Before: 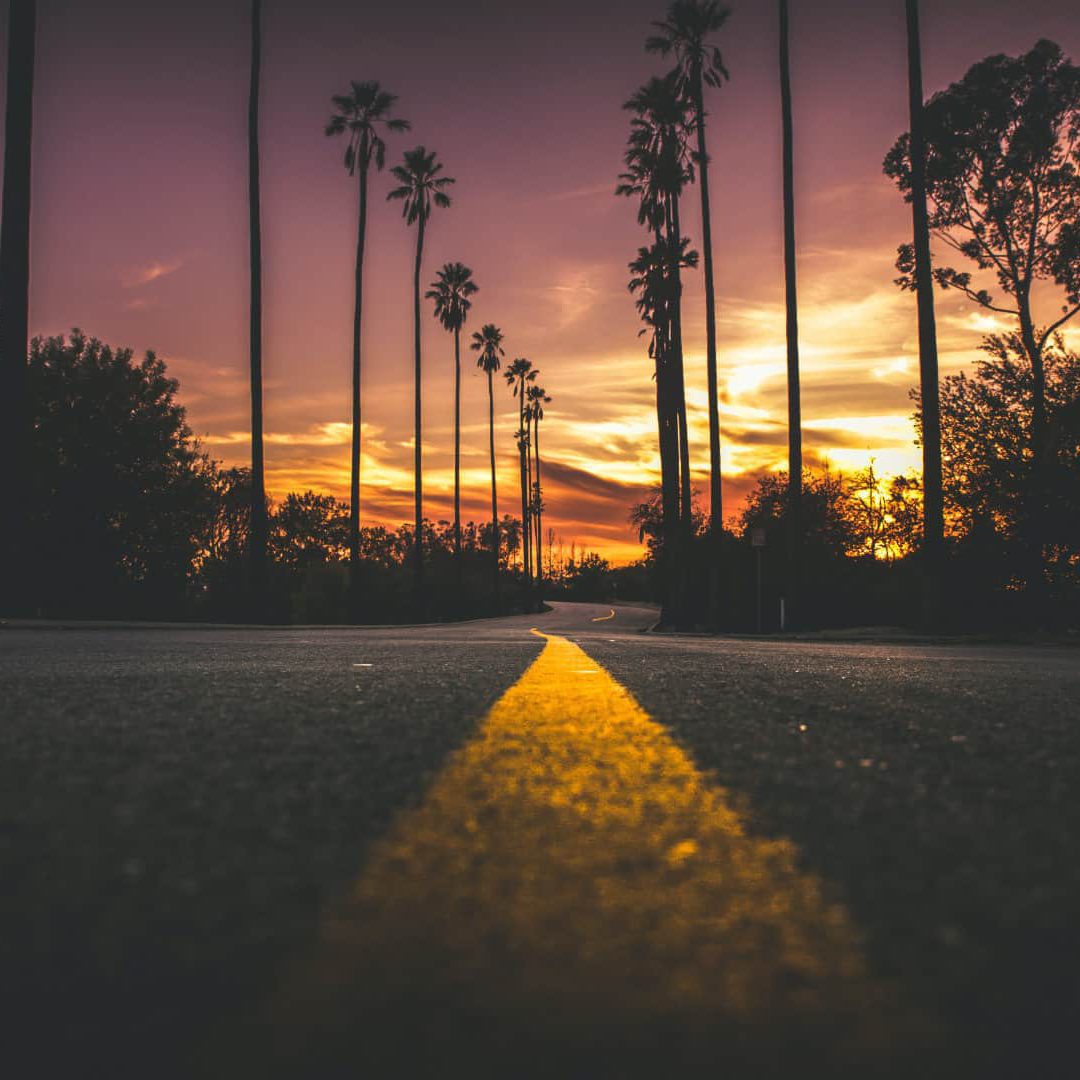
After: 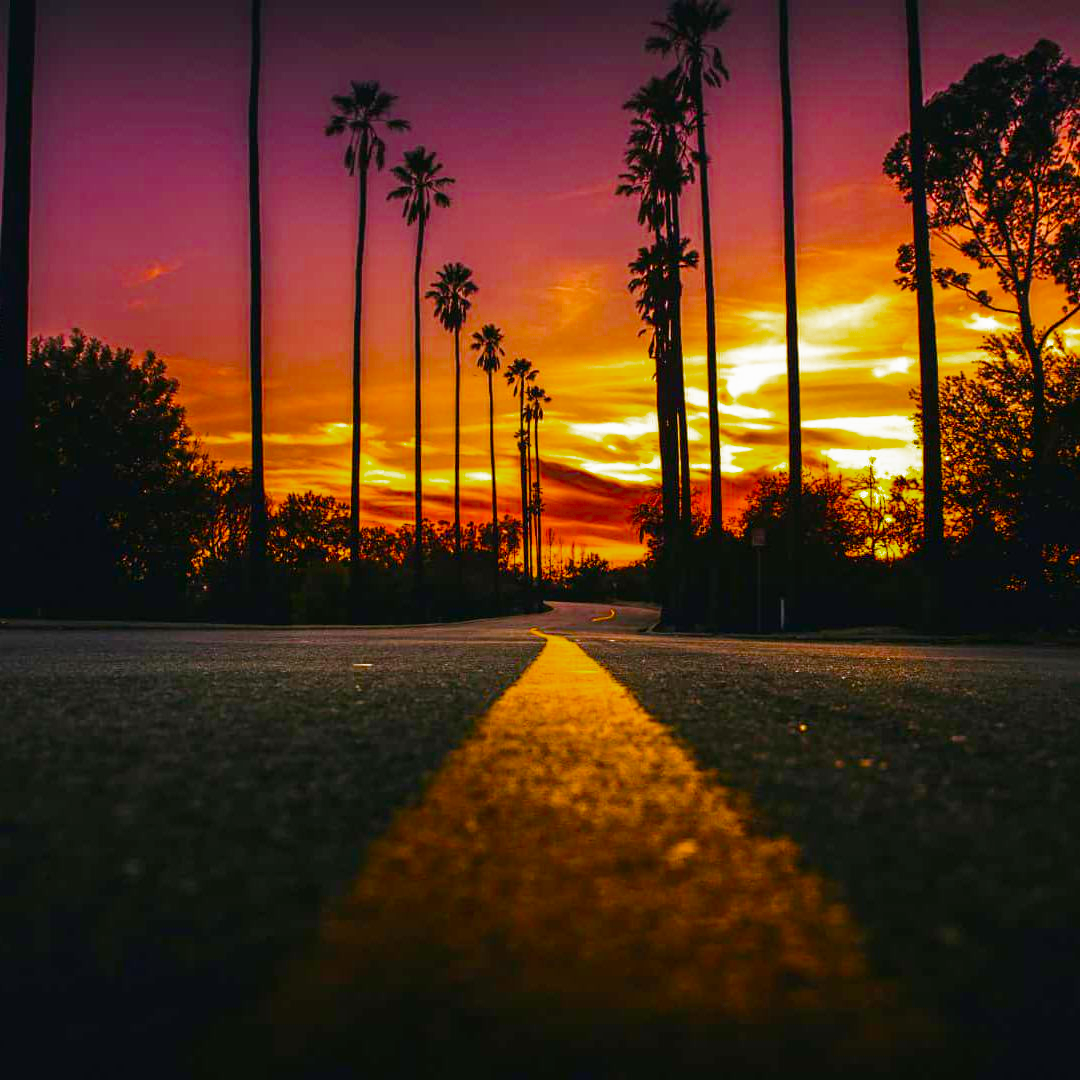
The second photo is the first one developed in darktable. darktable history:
filmic rgb: black relative exposure -6.3 EV, white relative exposure 2.8 EV, threshold 3 EV, target black luminance 0%, hardness 4.6, latitude 67.35%, contrast 1.292, shadows ↔ highlights balance -3.5%, preserve chrominance no, color science v4 (2020), contrast in shadows soft, enable highlight reconstruction true
exposure: exposure 0.161 EV, compensate highlight preservation false
color balance rgb: linear chroma grading › global chroma 23.15%, perceptual saturation grading › global saturation 28.7%, perceptual saturation grading › mid-tones 12.04%, perceptual saturation grading › shadows 10.19%, global vibrance 22.22%
color zones: curves: ch0 [(0, 0.444) (0.143, 0.442) (0.286, 0.441) (0.429, 0.441) (0.571, 0.441) (0.714, 0.441) (0.857, 0.442) (1, 0.444)]
